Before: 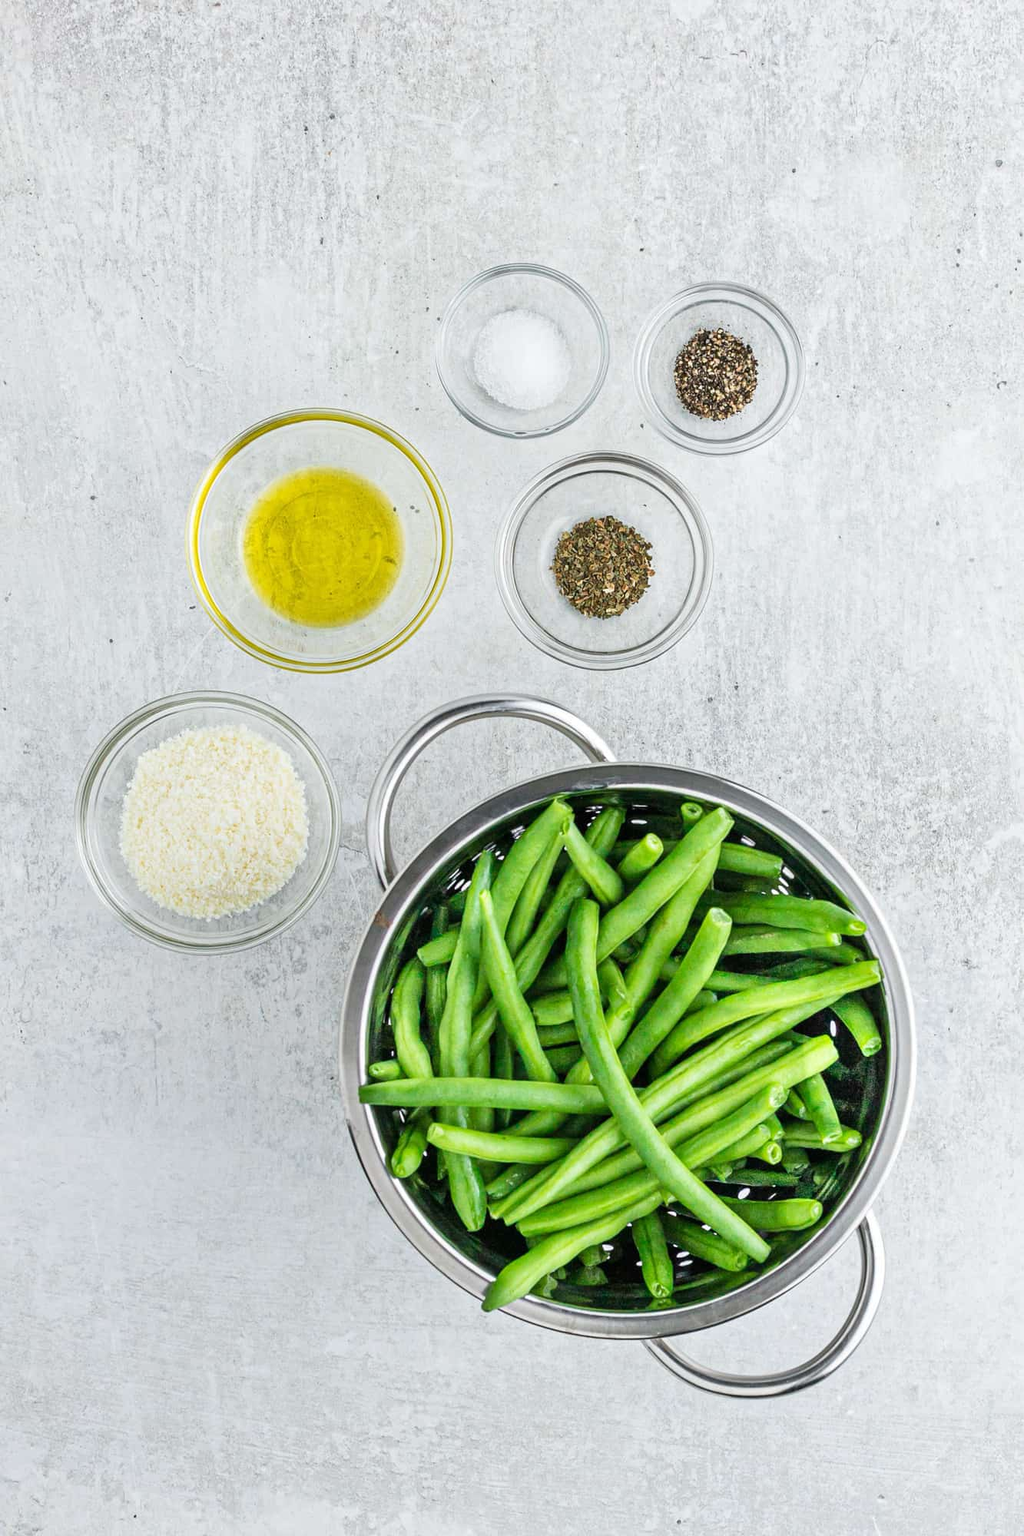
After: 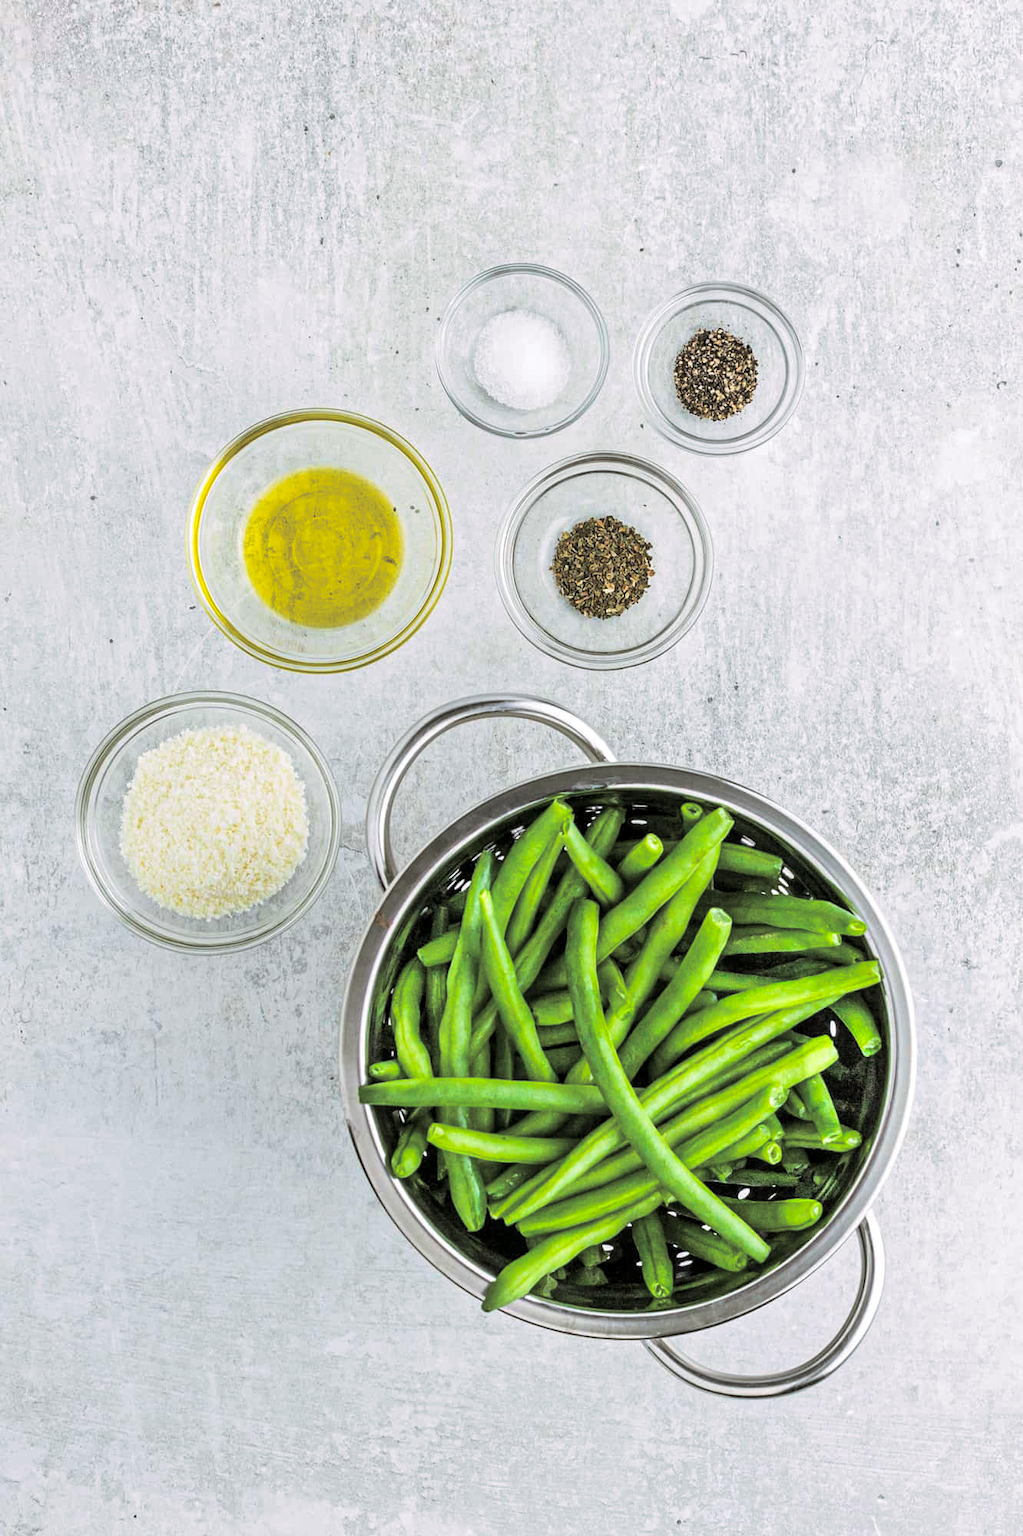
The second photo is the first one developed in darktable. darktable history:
color balance rgb: perceptual saturation grading › global saturation 20%, global vibrance 20%
local contrast: highlights 100%, shadows 100%, detail 120%, midtone range 0.2
split-toning: shadows › hue 46.8°, shadows › saturation 0.17, highlights › hue 316.8°, highlights › saturation 0.27, balance -51.82
